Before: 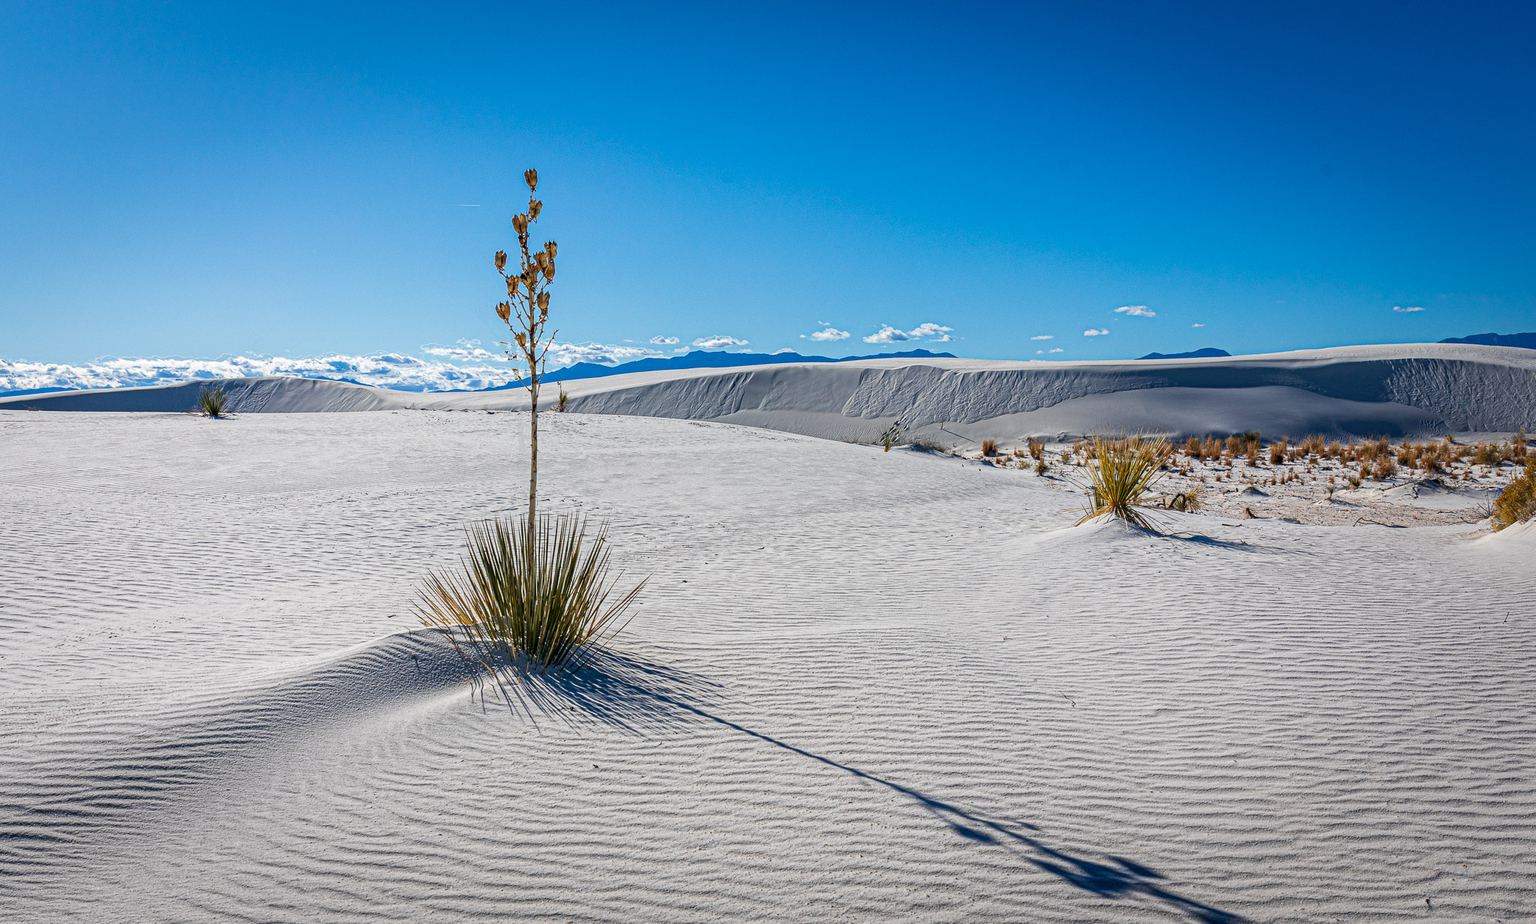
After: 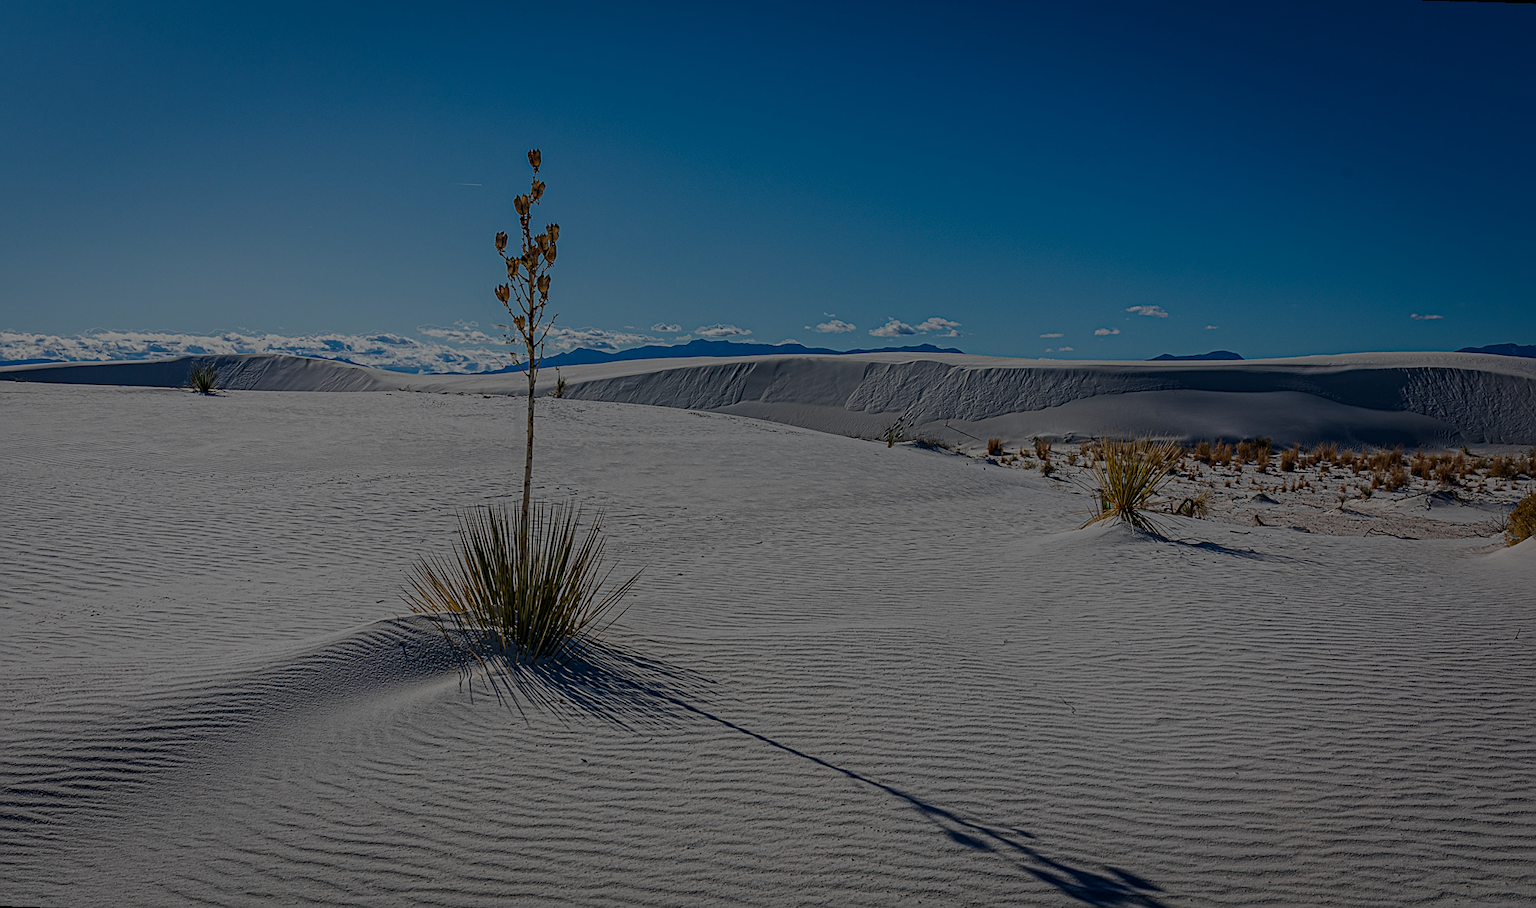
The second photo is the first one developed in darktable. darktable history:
sharpen: on, module defaults
rotate and perspective: rotation 1.57°, crop left 0.018, crop right 0.982, crop top 0.039, crop bottom 0.961
exposure: exposure -2.002 EV, compensate highlight preservation false
